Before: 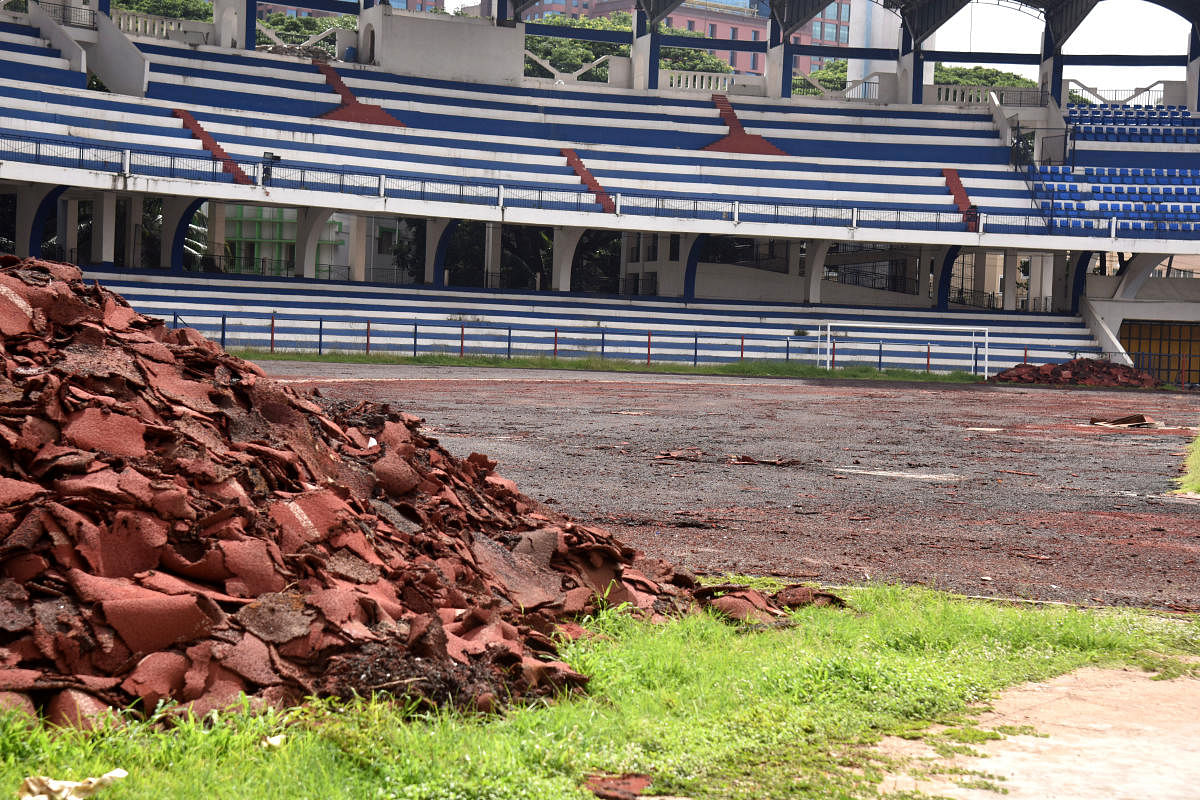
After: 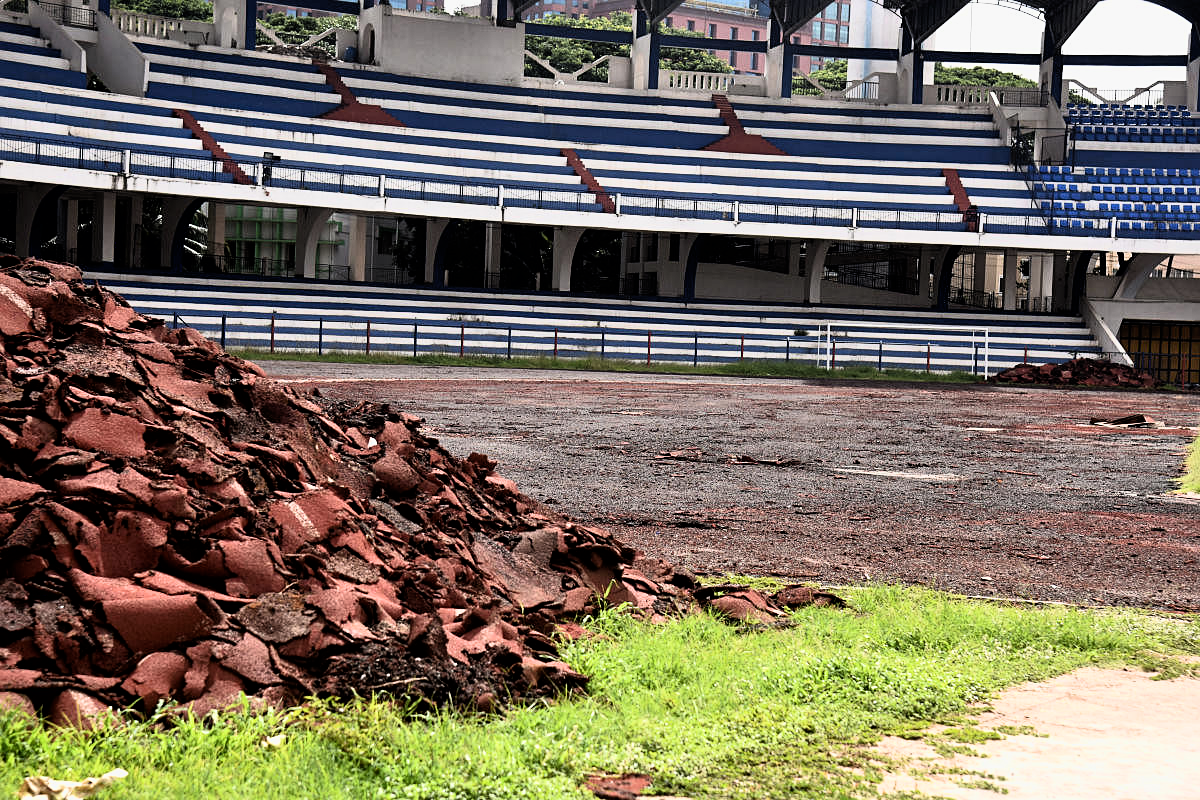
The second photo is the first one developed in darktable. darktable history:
contrast brightness saturation: contrast 0.082, saturation 0.019
filmic rgb: black relative exposure -5.07 EV, white relative exposure 3.96 EV, hardness 2.88, contrast 1.299, color science v6 (2022)
tone equalizer: -8 EV 0.001 EV, -7 EV -0.002 EV, -6 EV 0.002 EV, -5 EV -0.066 EV, -4 EV -0.152 EV, -3 EV -0.163 EV, -2 EV 0.267 EV, -1 EV 0.709 EV, +0 EV 0.523 EV, edges refinement/feathering 500, mask exposure compensation -1.57 EV, preserve details no
sharpen: amount 0.217
